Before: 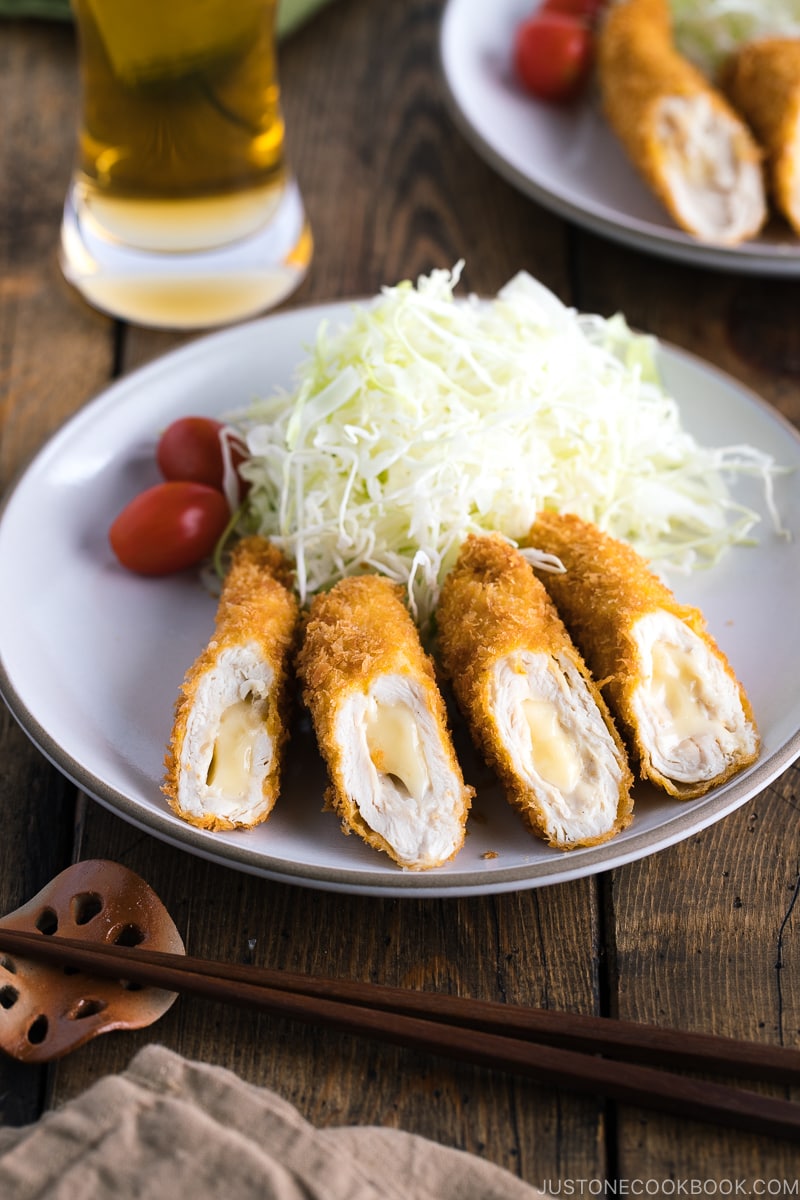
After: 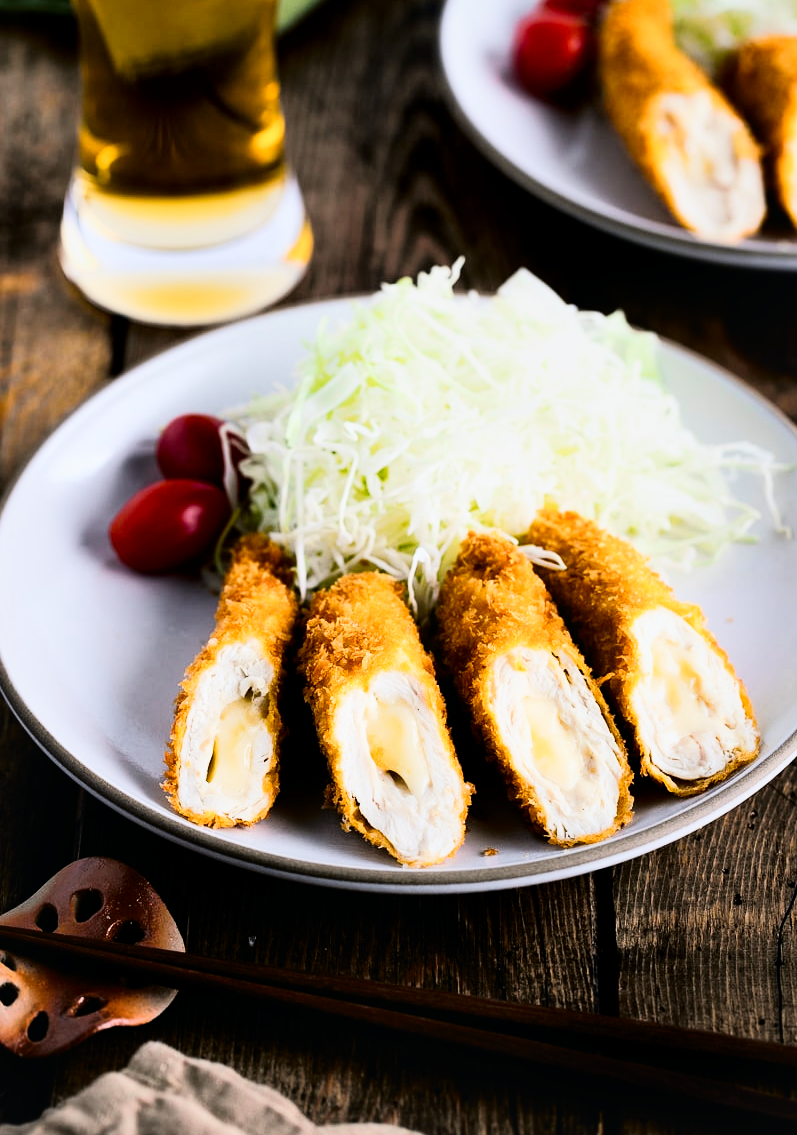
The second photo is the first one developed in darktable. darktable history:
filmic rgb: black relative exposure -7.65 EV, white relative exposure 4.56 EV, threshold 2.95 EV, hardness 3.61, contrast 1.239, add noise in highlights 0.001, preserve chrominance luminance Y, color science v3 (2019), use custom middle-gray values true, contrast in highlights soft, enable highlight reconstruction true
exposure: exposure 0.081 EV, compensate highlight preservation false
tone curve: curves: ch0 [(0, 0.023) (0.132, 0.075) (0.251, 0.186) (0.463, 0.461) (0.662, 0.757) (0.854, 0.909) (1, 0.973)]; ch1 [(0, 0) (0.447, 0.411) (0.483, 0.469) (0.498, 0.496) (0.518, 0.514) (0.561, 0.579) (0.604, 0.645) (0.669, 0.73) (0.819, 0.93) (1, 1)]; ch2 [(0, 0) (0.307, 0.315) (0.425, 0.438) (0.483, 0.477) (0.503, 0.503) (0.526, 0.534) (0.567, 0.569) (0.617, 0.674) (0.703, 0.797) (0.985, 0.966)], color space Lab, independent channels, preserve colors none
local contrast: mode bilateral grid, contrast 100, coarseness 100, detail 165%, midtone range 0.2
crop: top 0.315%, right 0.264%, bottom 5.085%
